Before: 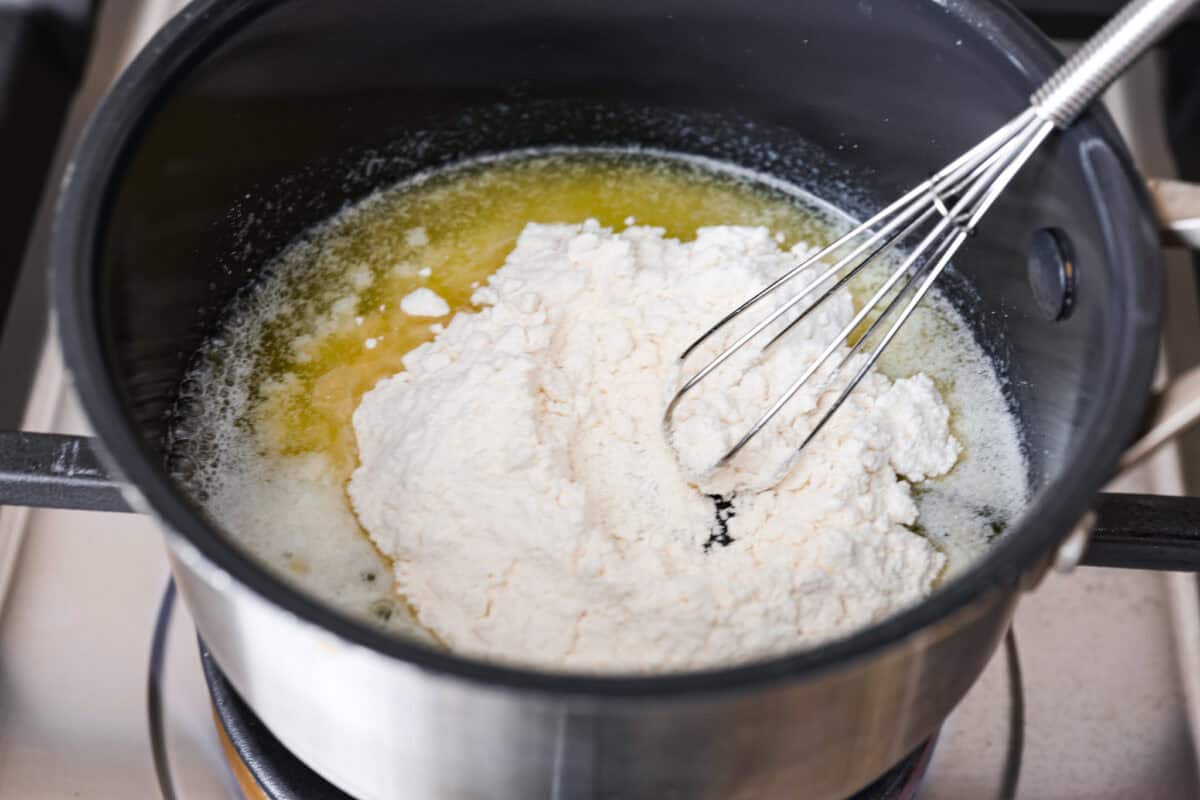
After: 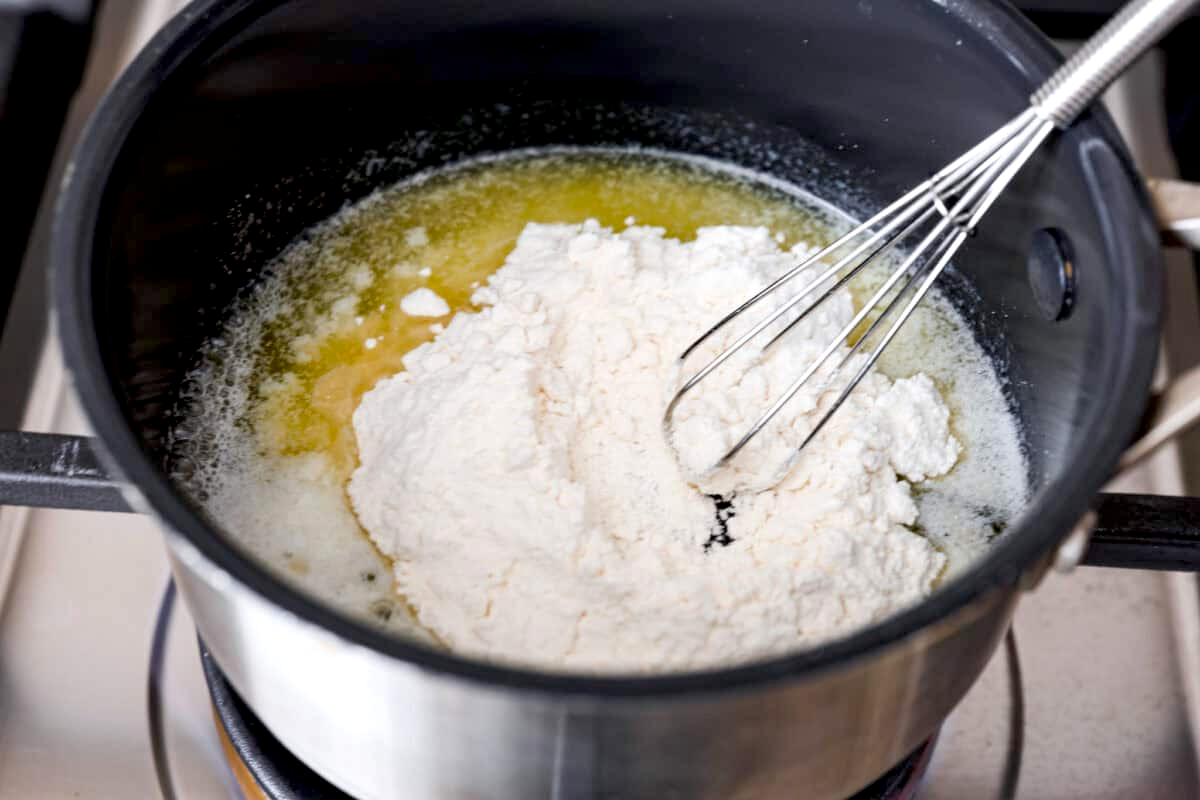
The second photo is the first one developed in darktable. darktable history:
exposure: black level correction 0.009, exposure 0.117 EV, compensate highlight preservation false
